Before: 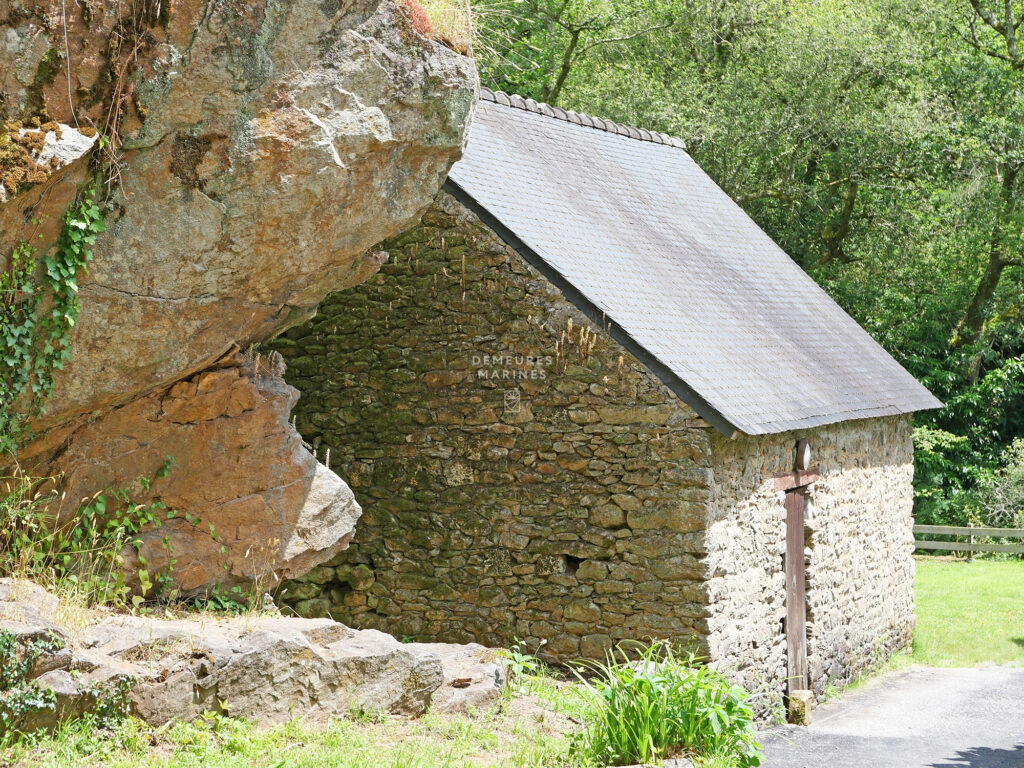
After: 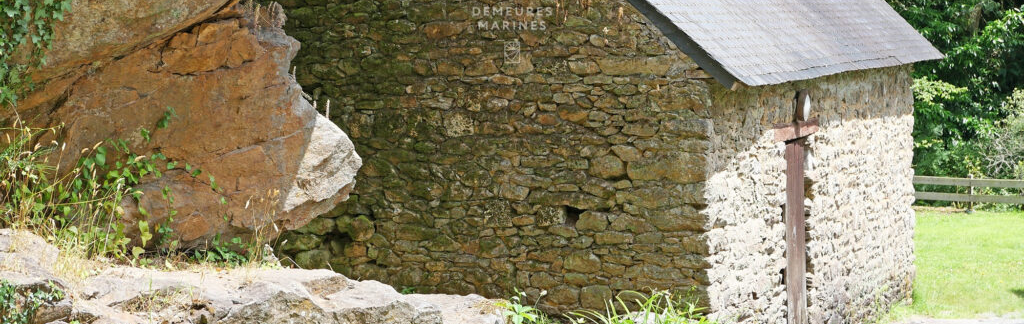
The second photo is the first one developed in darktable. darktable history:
crop: top 45.527%, bottom 12.23%
exposure: compensate exposure bias true, compensate highlight preservation false
